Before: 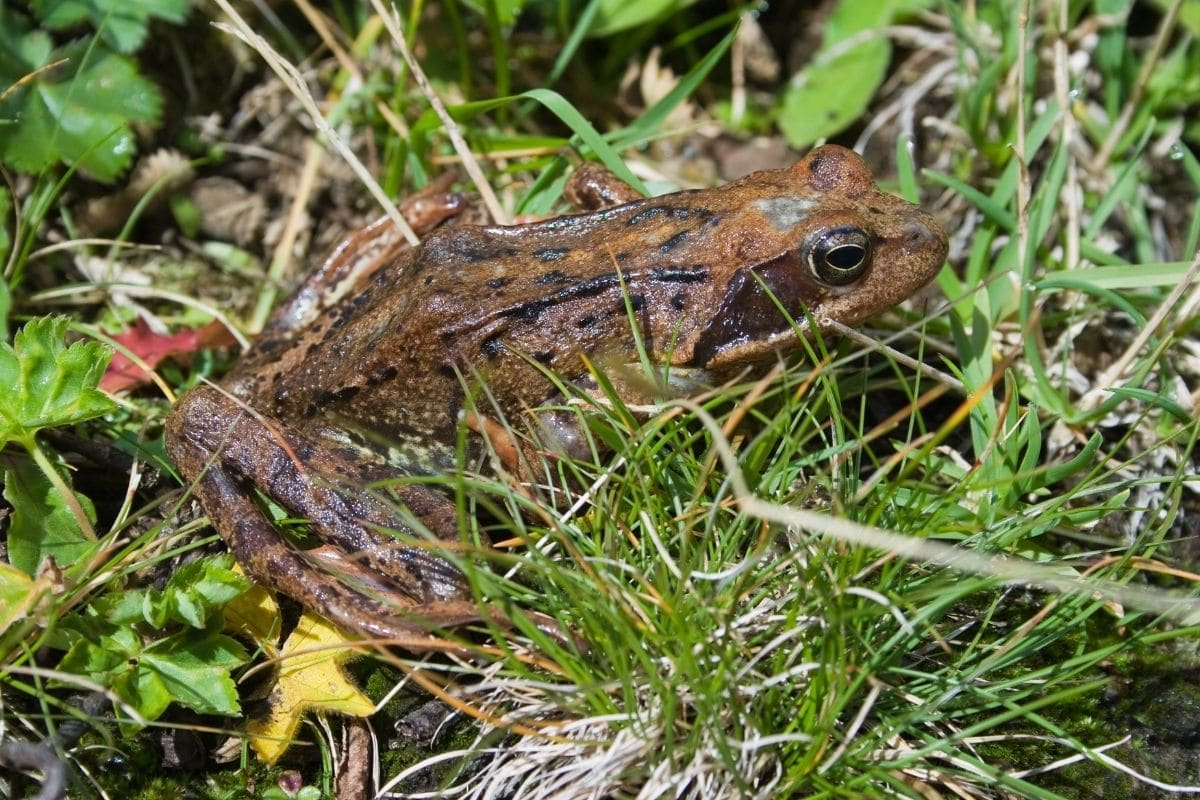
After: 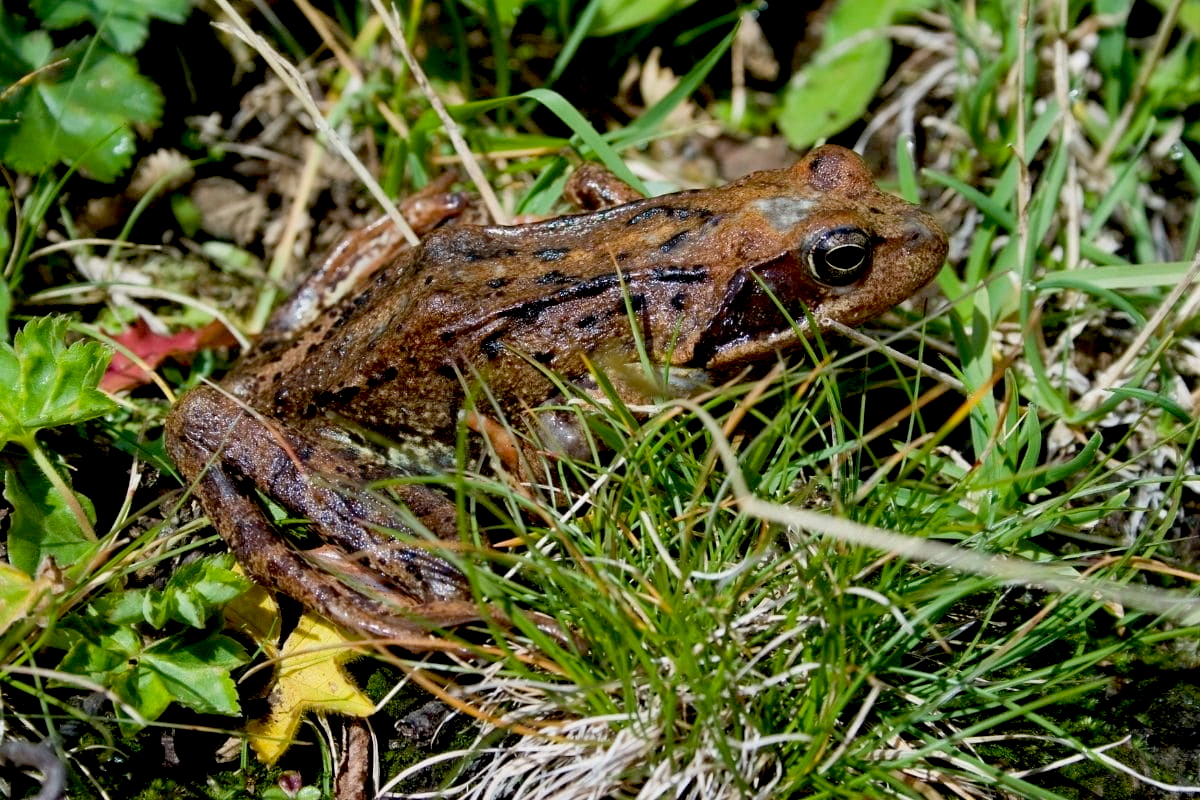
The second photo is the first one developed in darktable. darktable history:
exposure: black level correction 0.028, exposure -0.073 EV, compensate highlight preservation false
